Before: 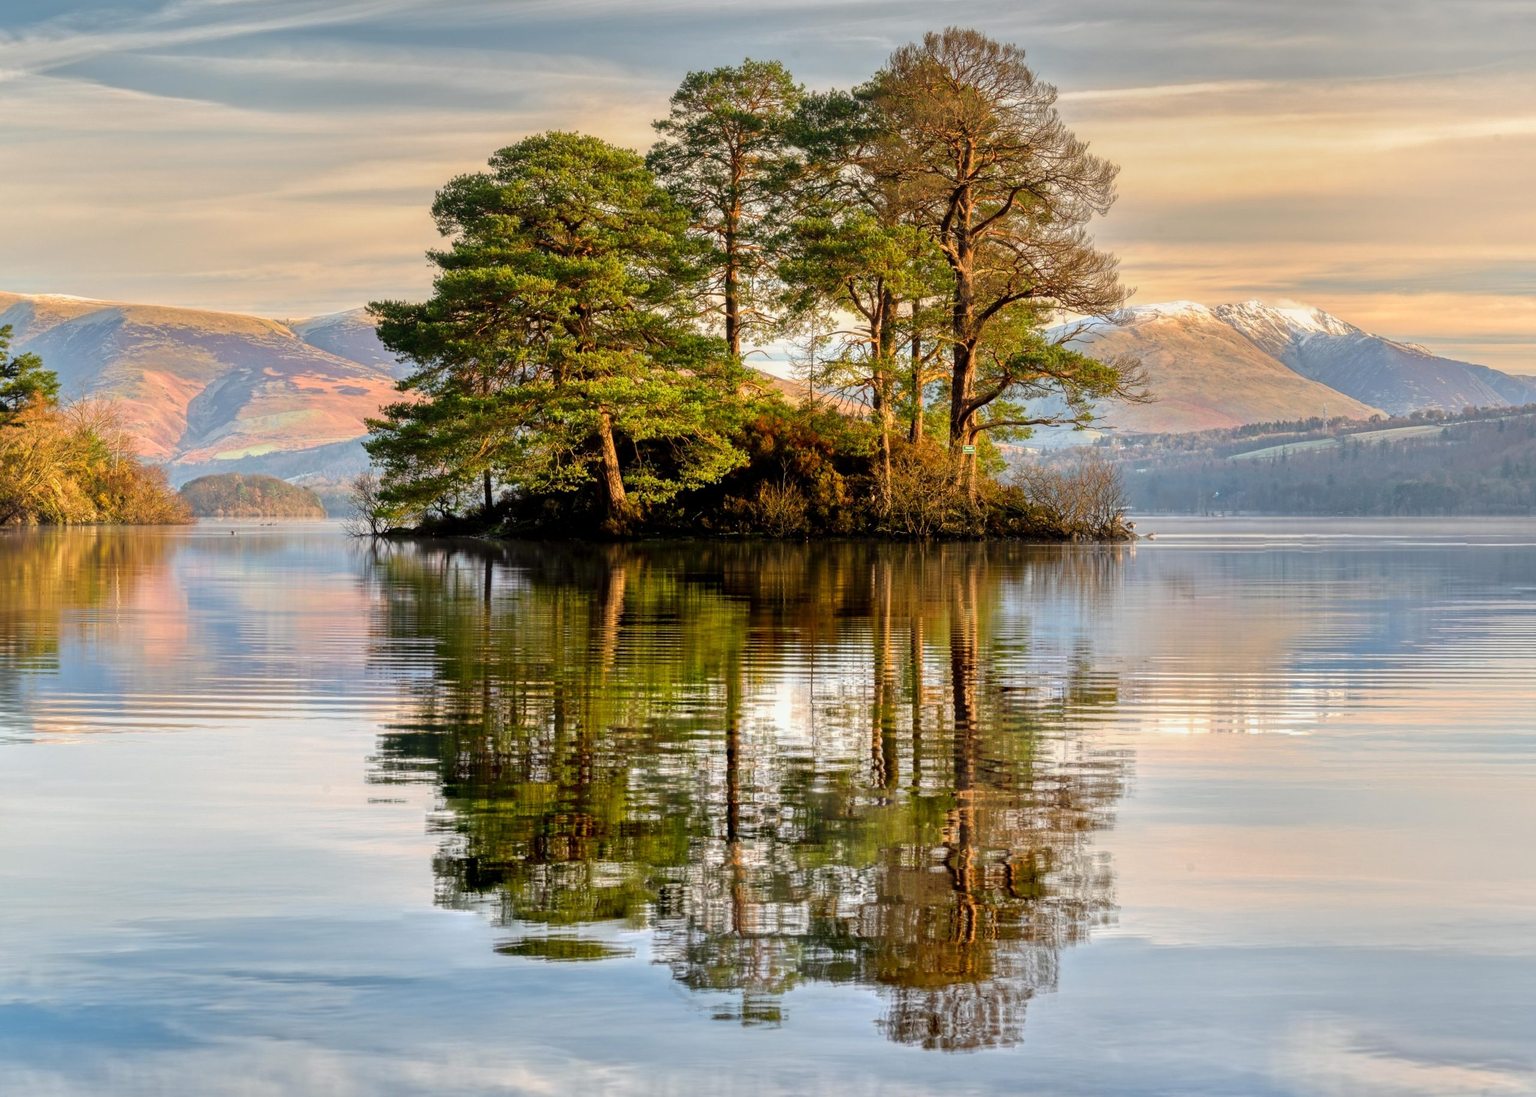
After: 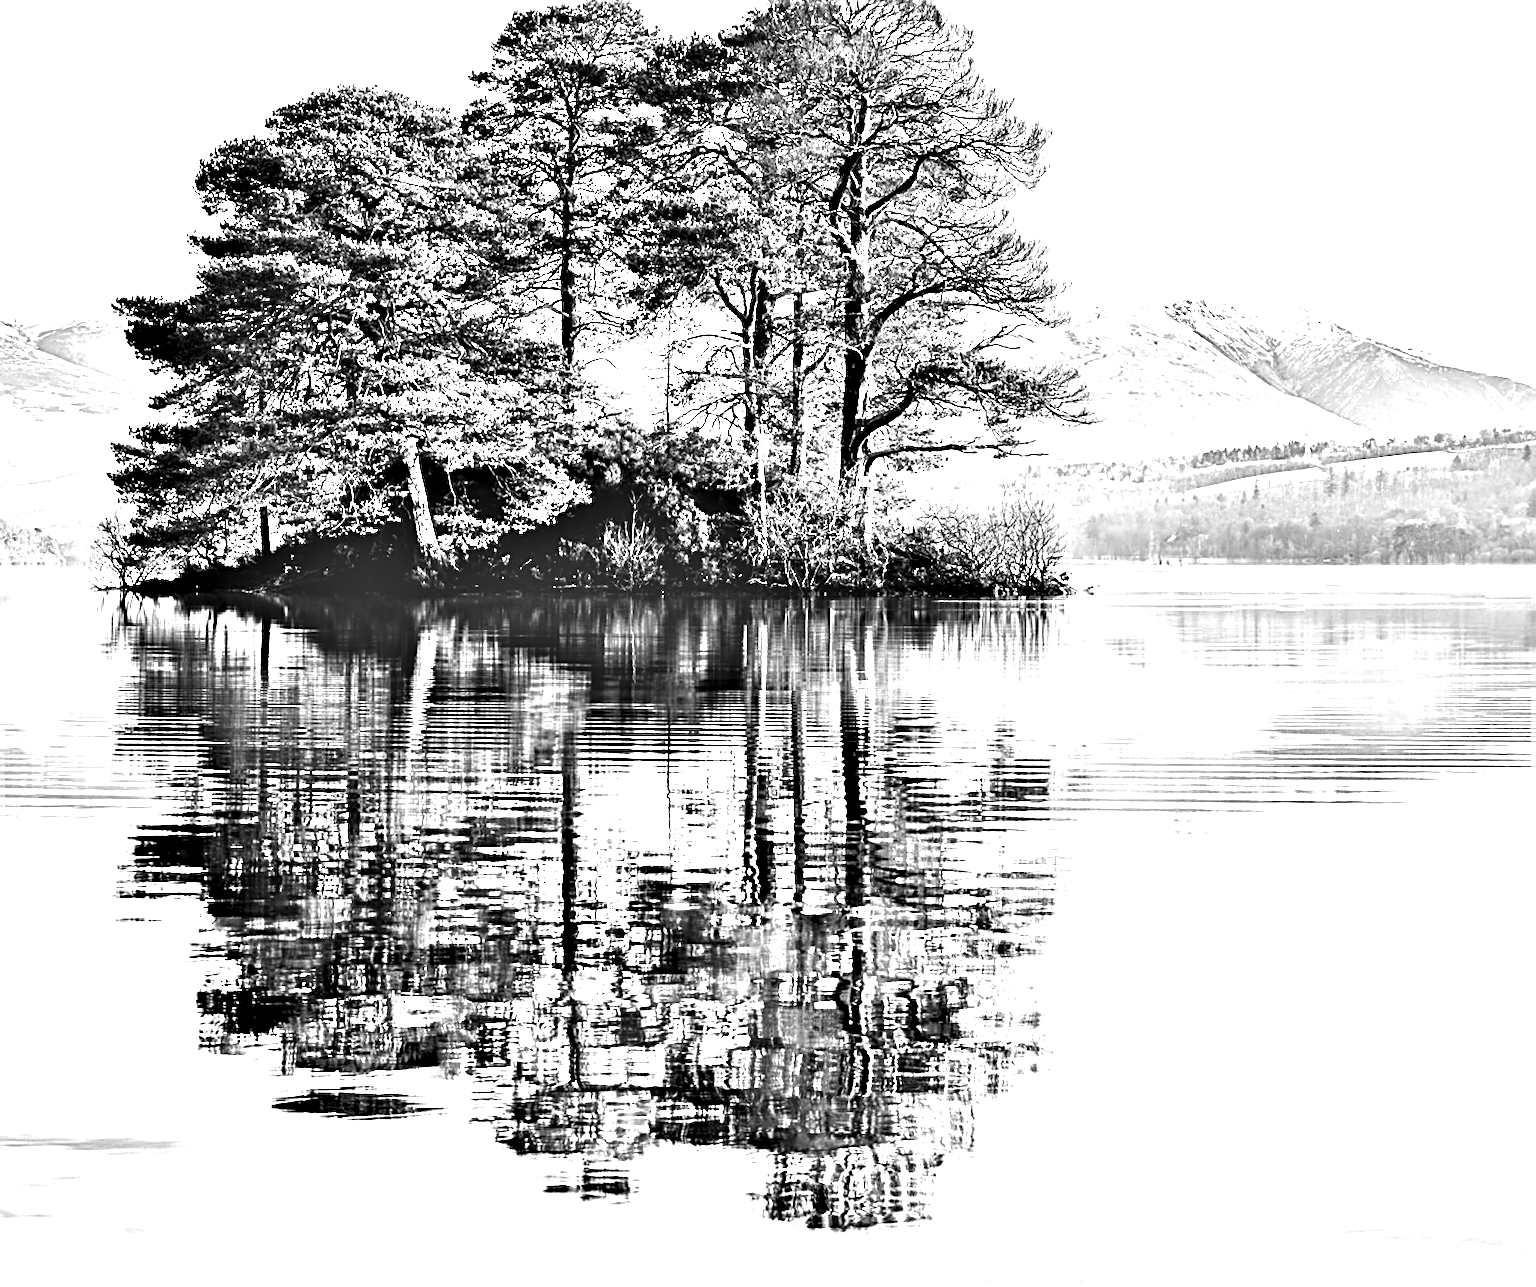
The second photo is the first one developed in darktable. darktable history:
tone equalizer: -8 EV -1.08 EV, -7 EV -1.01 EV, -6 EV -0.867 EV, -5 EV -0.578 EV, -3 EV 0.578 EV, -2 EV 0.867 EV, -1 EV 1.01 EV, +0 EV 1.08 EV, edges refinement/feathering 500, mask exposure compensation -1.57 EV, preserve details no
exposure: exposure 0.078 EV, compensate highlight preservation false
contrast equalizer: octaves 7, y [[0.48, 0.654, 0.731, 0.706, 0.772, 0.382], [0.55 ×6], [0 ×6], [0 ×6], [0 ×6]]
monochrome: on, module defaults
sharpen: radius 2.543, amount 0.636
crop and rotate: left 17.959%, top 5.771%, right 1.742%
colorize: hue 34.49°, saturation 35.33%, source mix 100%, version 1
